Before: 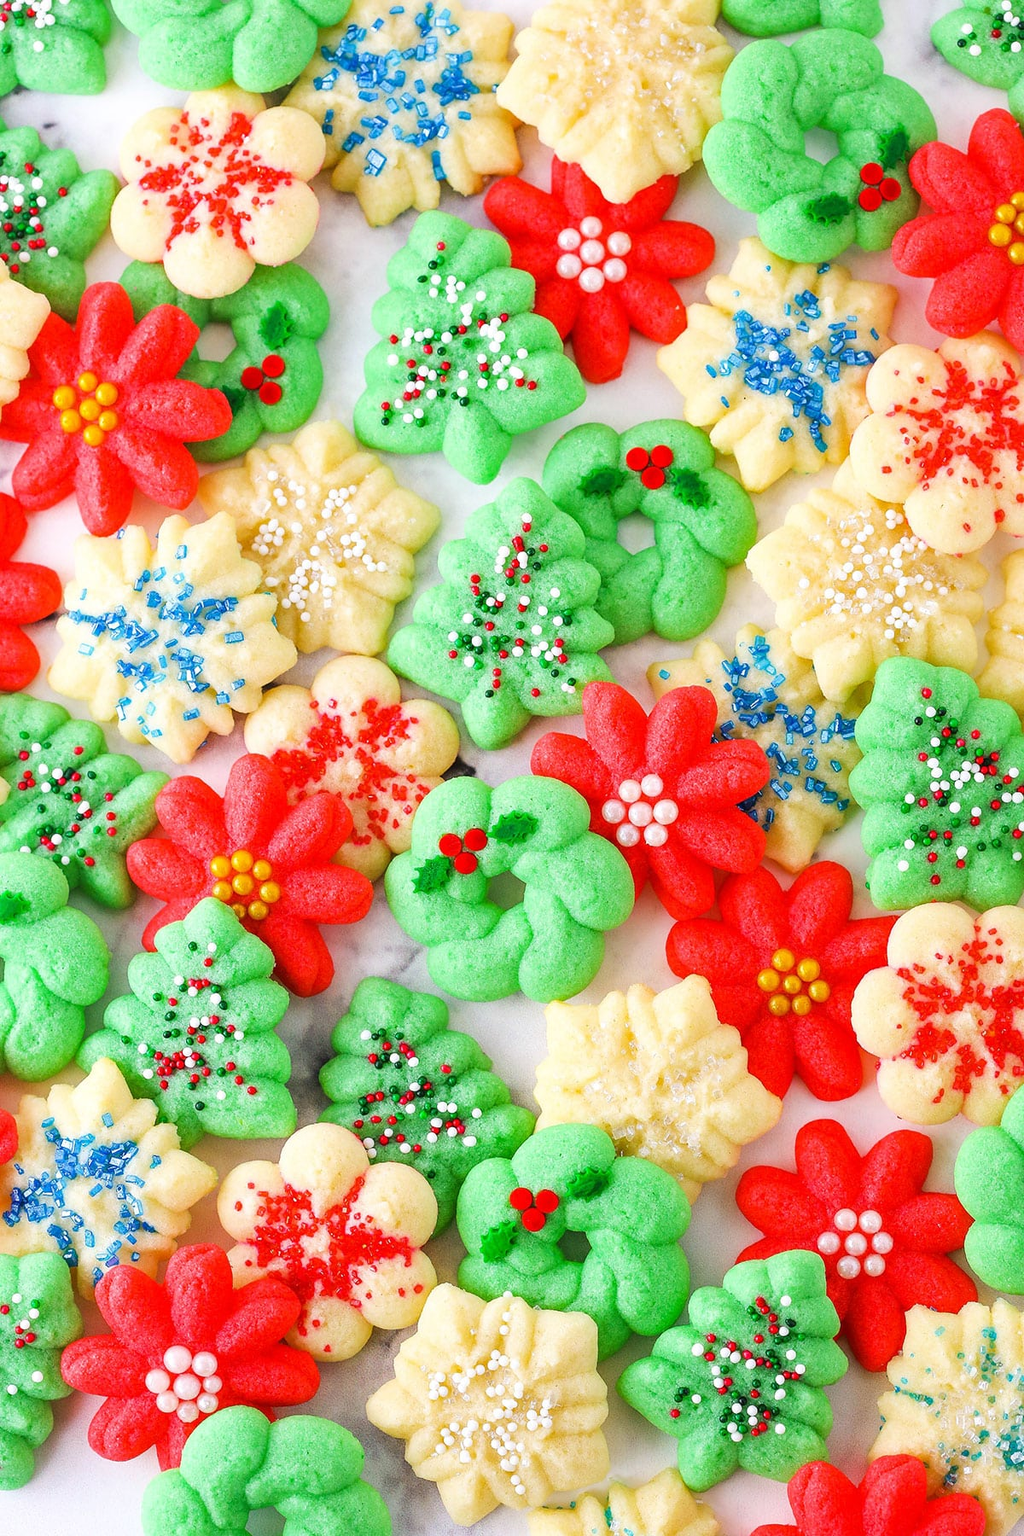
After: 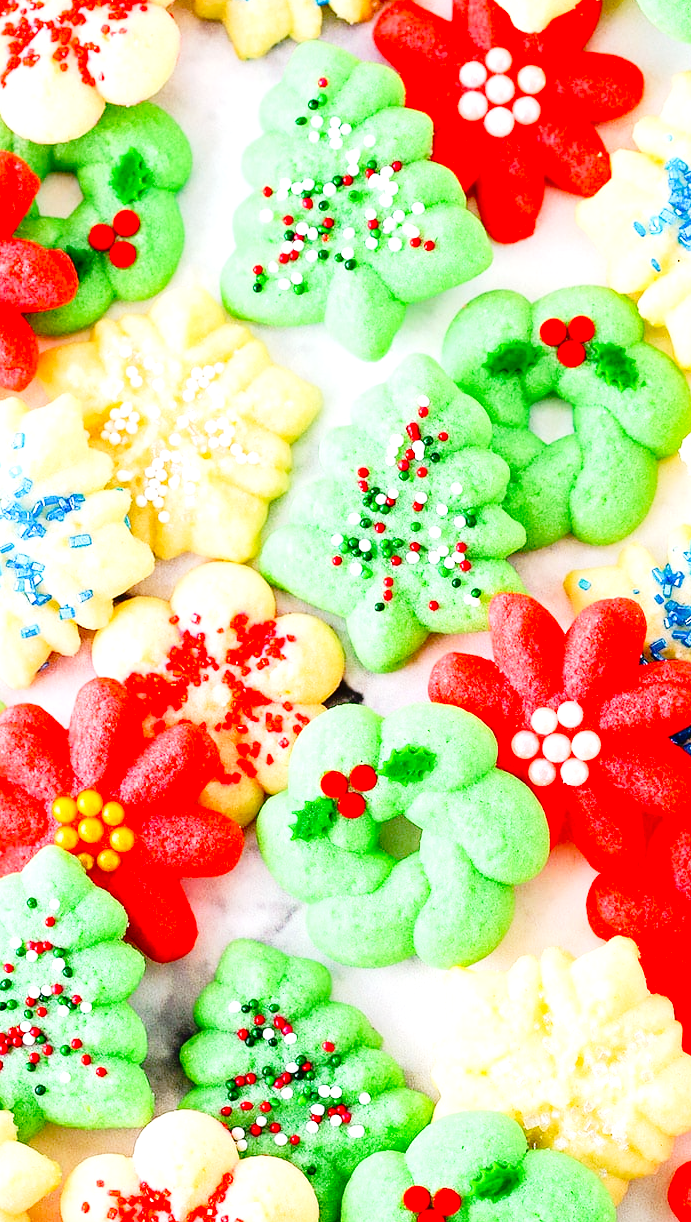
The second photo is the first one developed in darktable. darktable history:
exposure: black level correction 0, exposure 0.694 EV, compensate highlight preservation false
tone curve: curves: ch0 [(0, 0) (0.135, 0.09) (0.326, 0.386) (0.489, 0.573) (0.663, 0.749) (0.854, 0.897) (1, 0.974)]; ch1 [(0, 0) (0.366, 0.367) (0.475, 0.453) (0.494, 0.493) (0.504, 0.497) (0.544, 0.569) (0.562, 0.605) (0.622, 0.694) (1, 1)]; ch2 [(0, 0) (0.333, 0.346) (0.375, 0.375) (0.424, 0.43) (0.476, 0.492) (0.502, 0.503) (0.533, 0.534) (0.572, 0.603) (0.605, 0.656) (0.641, 0.709) (1, 1)], preserve colors none
crop: left 16.209%, top 11.462%, right 26.196%, bottom 20.627%
contrast brightness saturation: contrast 0.12, brightness -0.116, saturation 0.199
